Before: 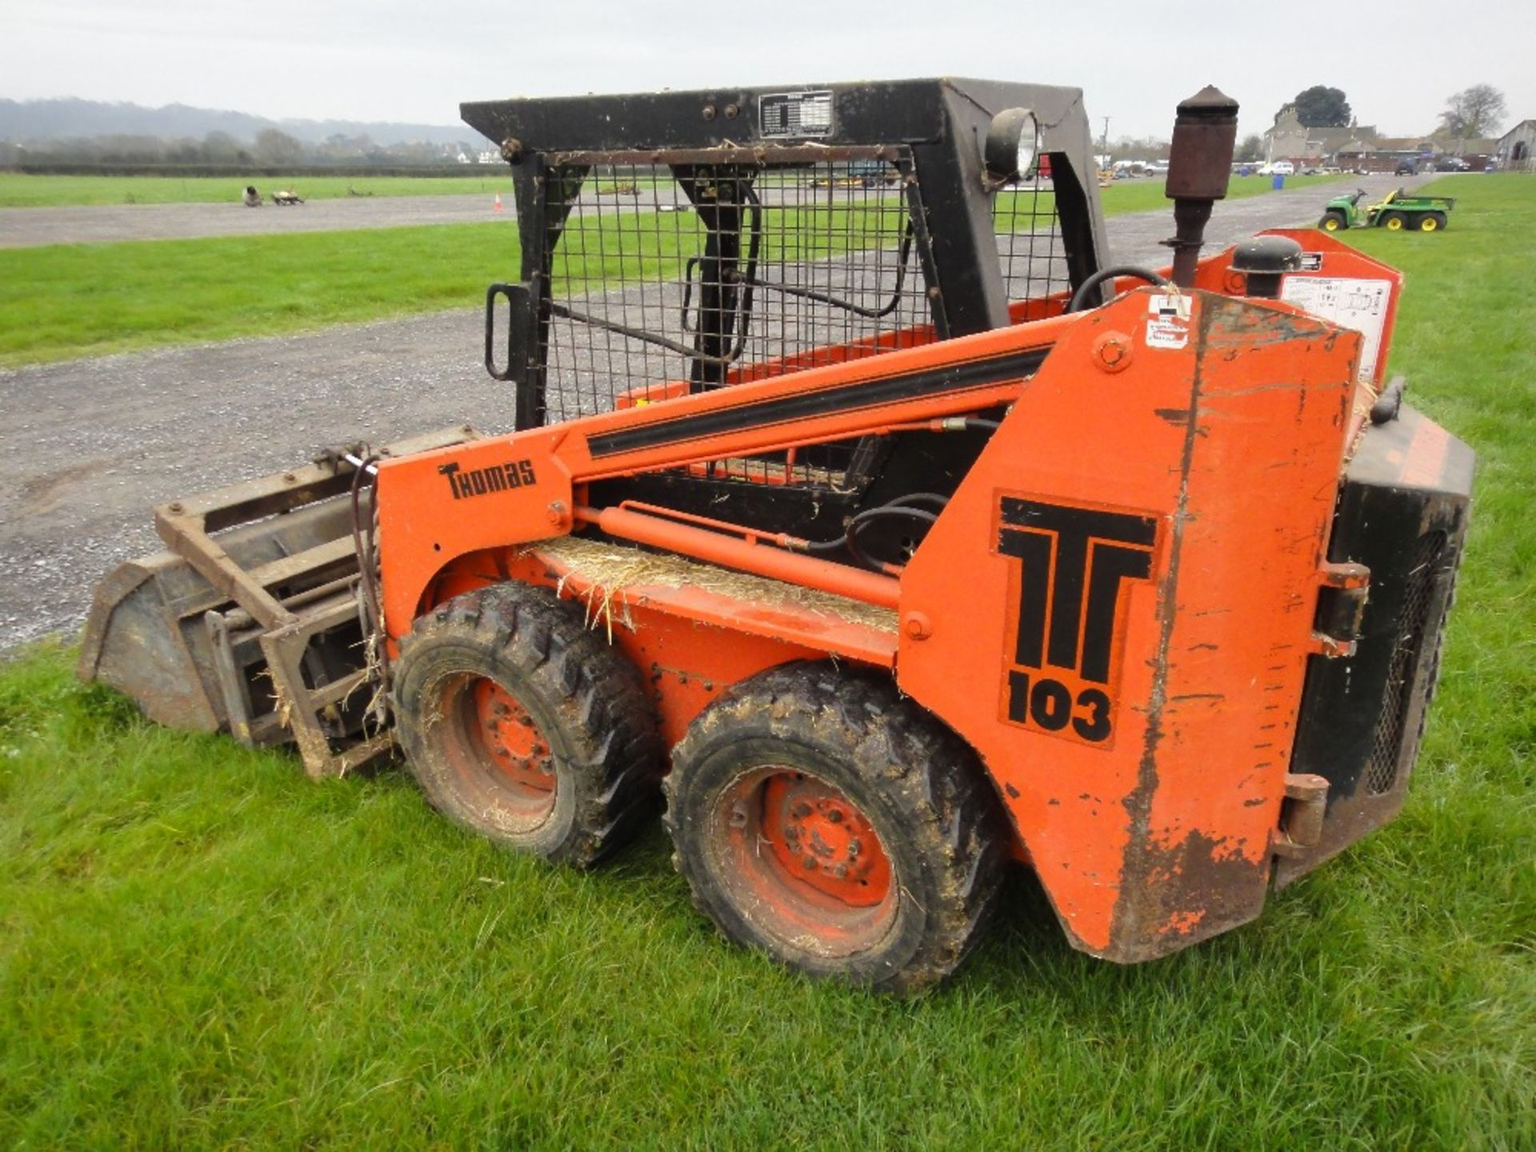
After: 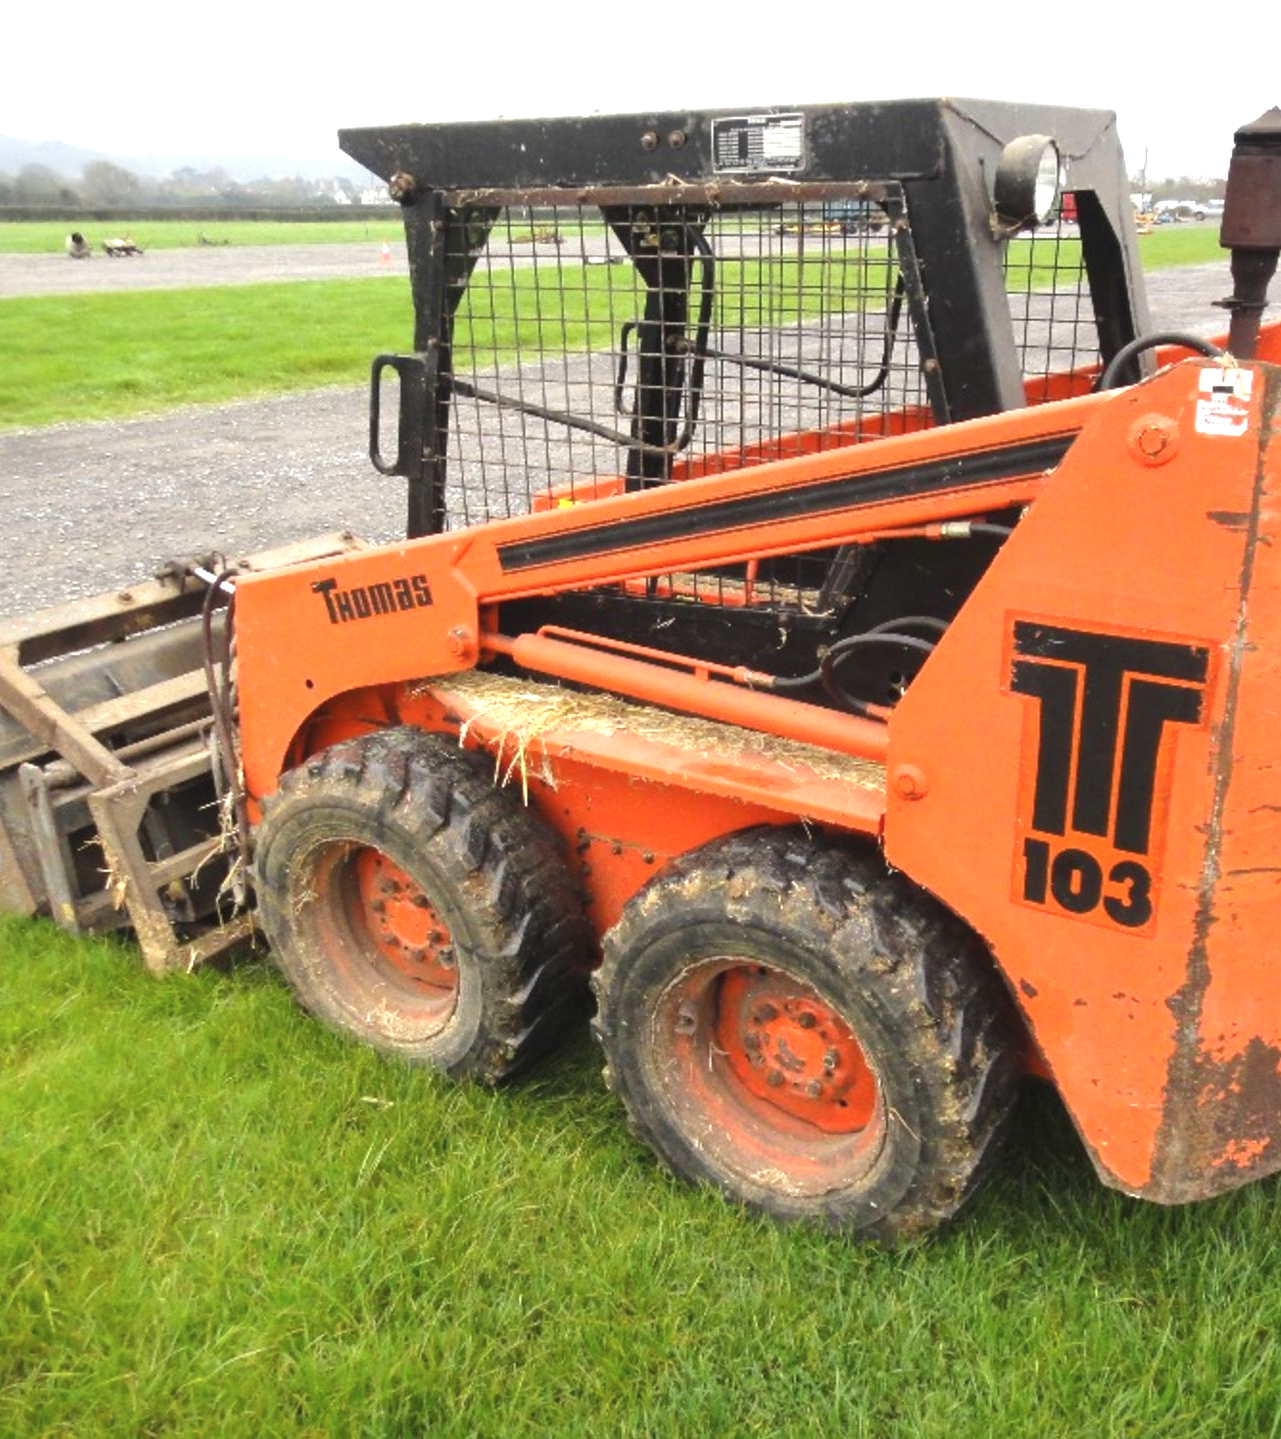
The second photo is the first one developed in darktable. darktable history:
contrast brightness saturation: saturation -0.06
crop and rotate: left 12.35%, right 20.928%
exposure: black level correction -0.002, exposure 0.712 EV, compensate exposure bias true, compensate highlight preservation false
